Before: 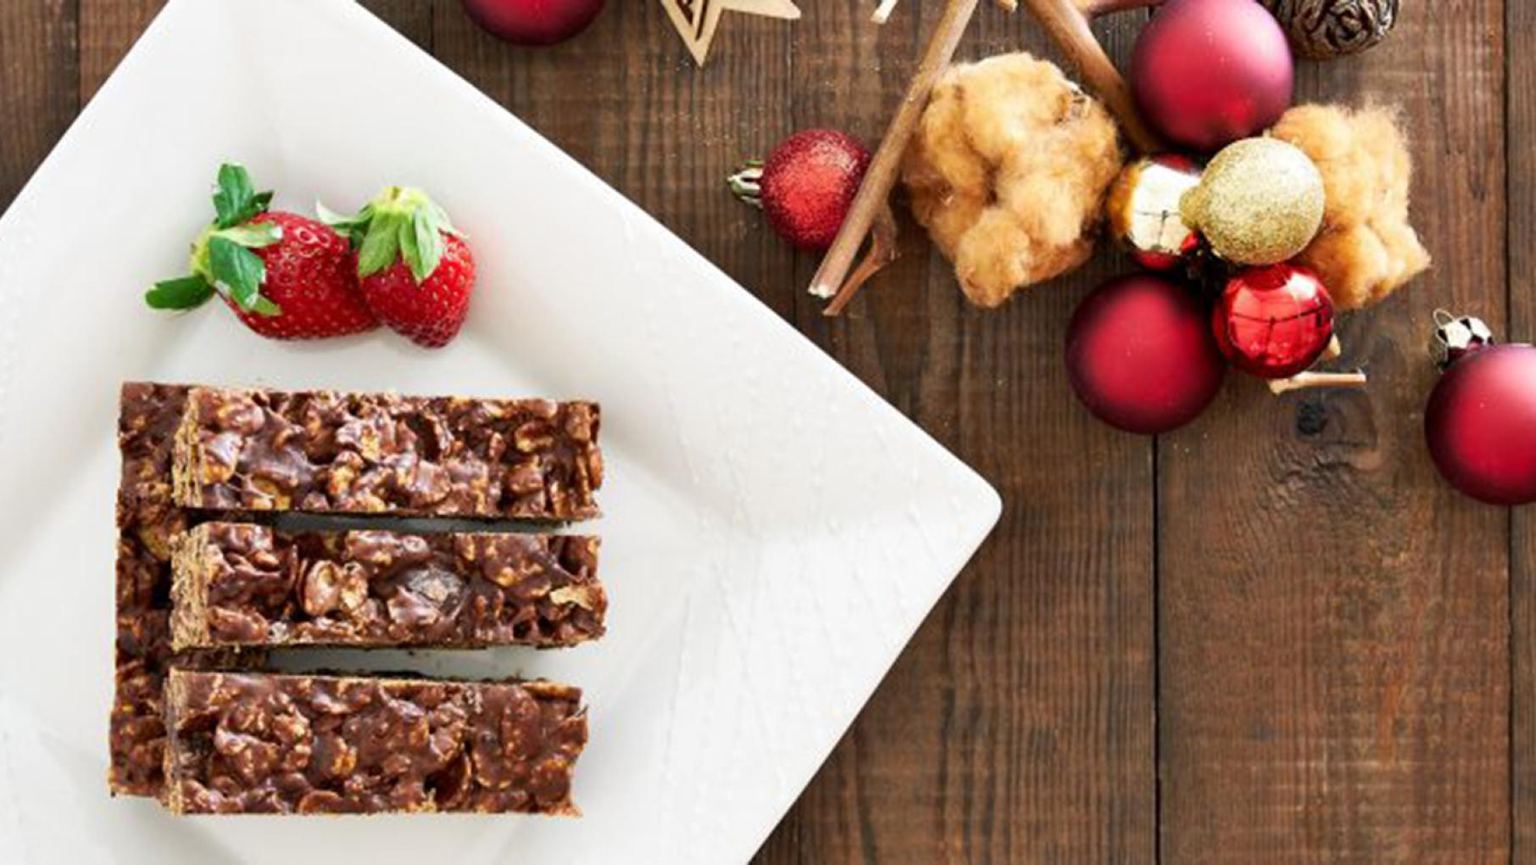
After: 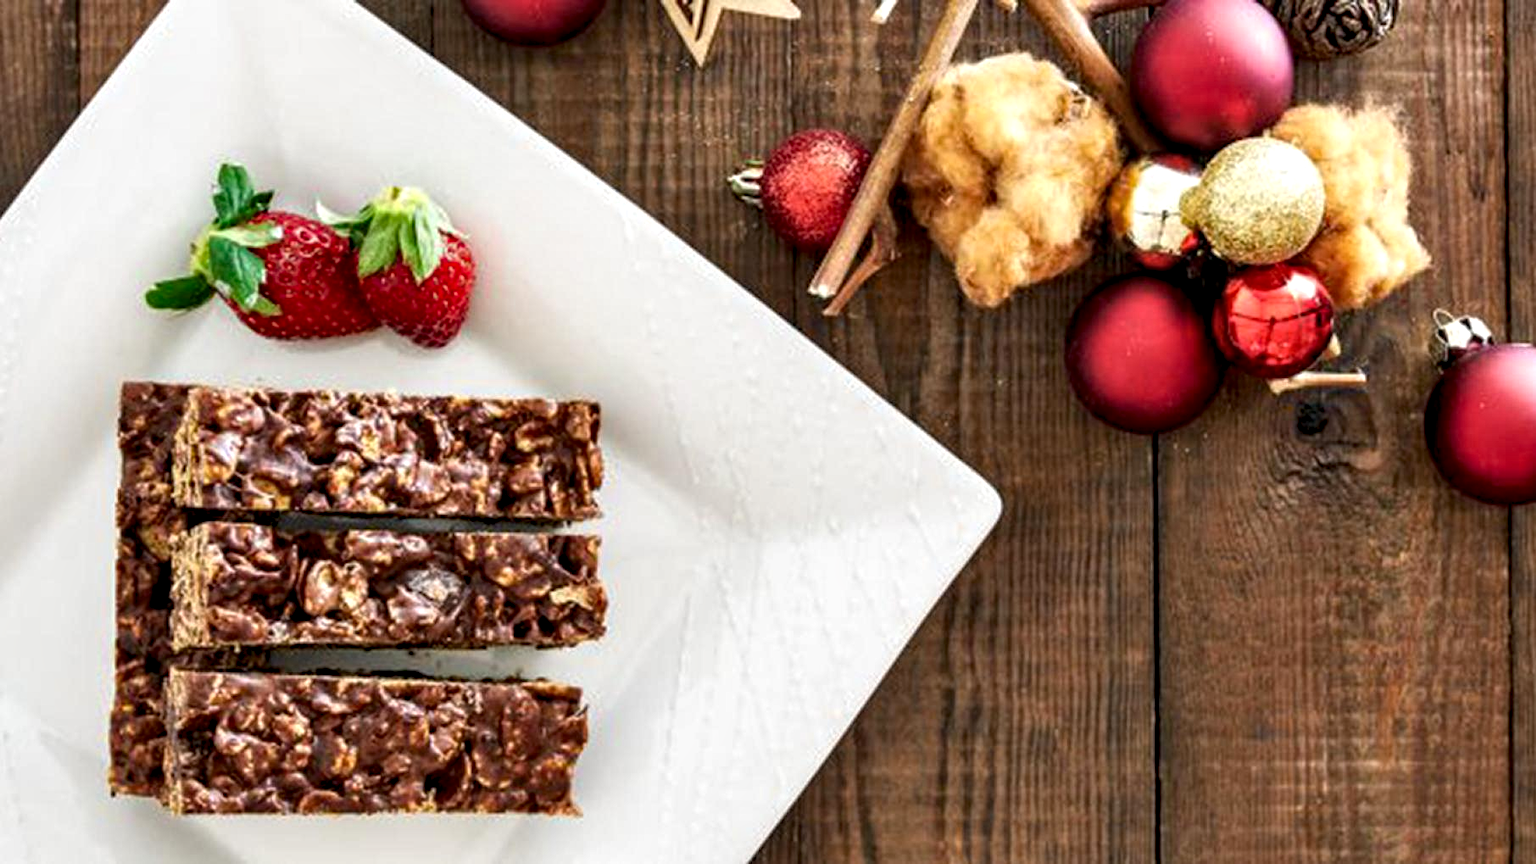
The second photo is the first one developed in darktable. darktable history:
white balance: red 1, blue 1
local contrast: detail 160%
haze removal: adaptive false
